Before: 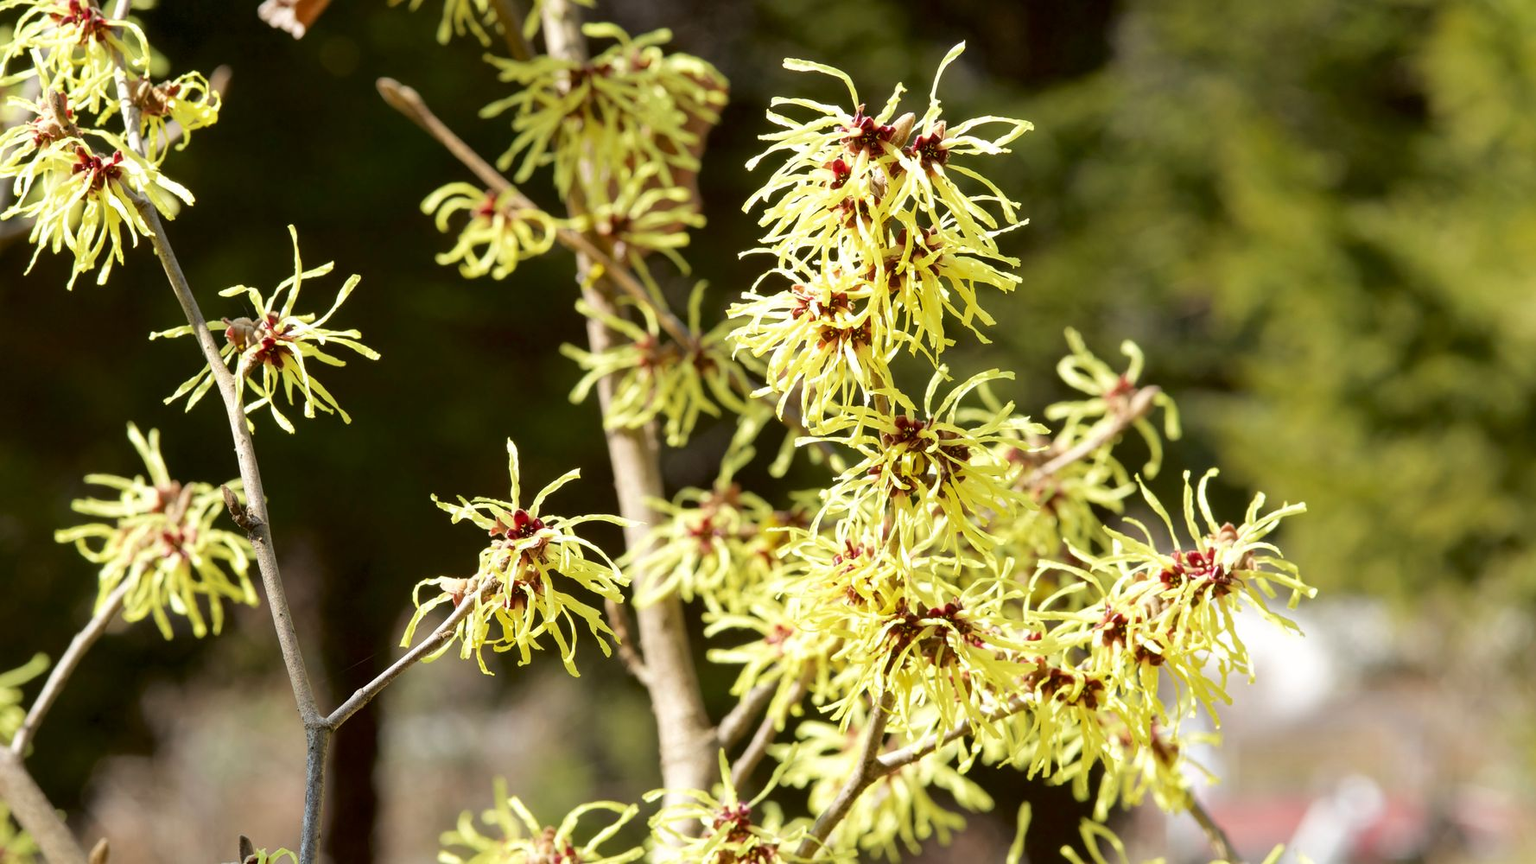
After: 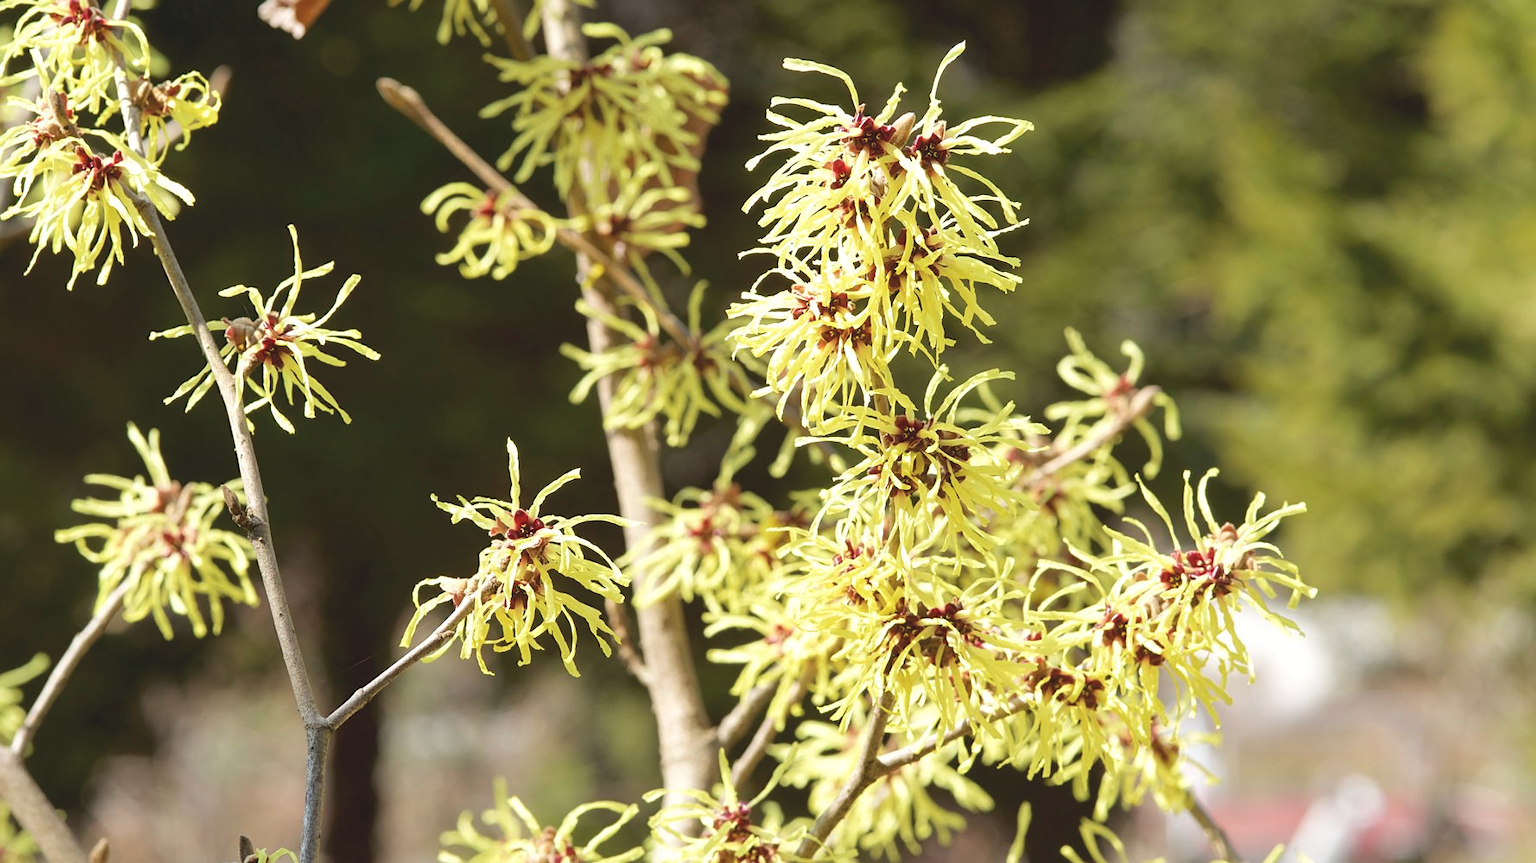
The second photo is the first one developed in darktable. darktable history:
sharpen: amount 0.2
color balance: lift [1.007, 1, 1, 1], gamma [1.097, 1, 1, 1]
